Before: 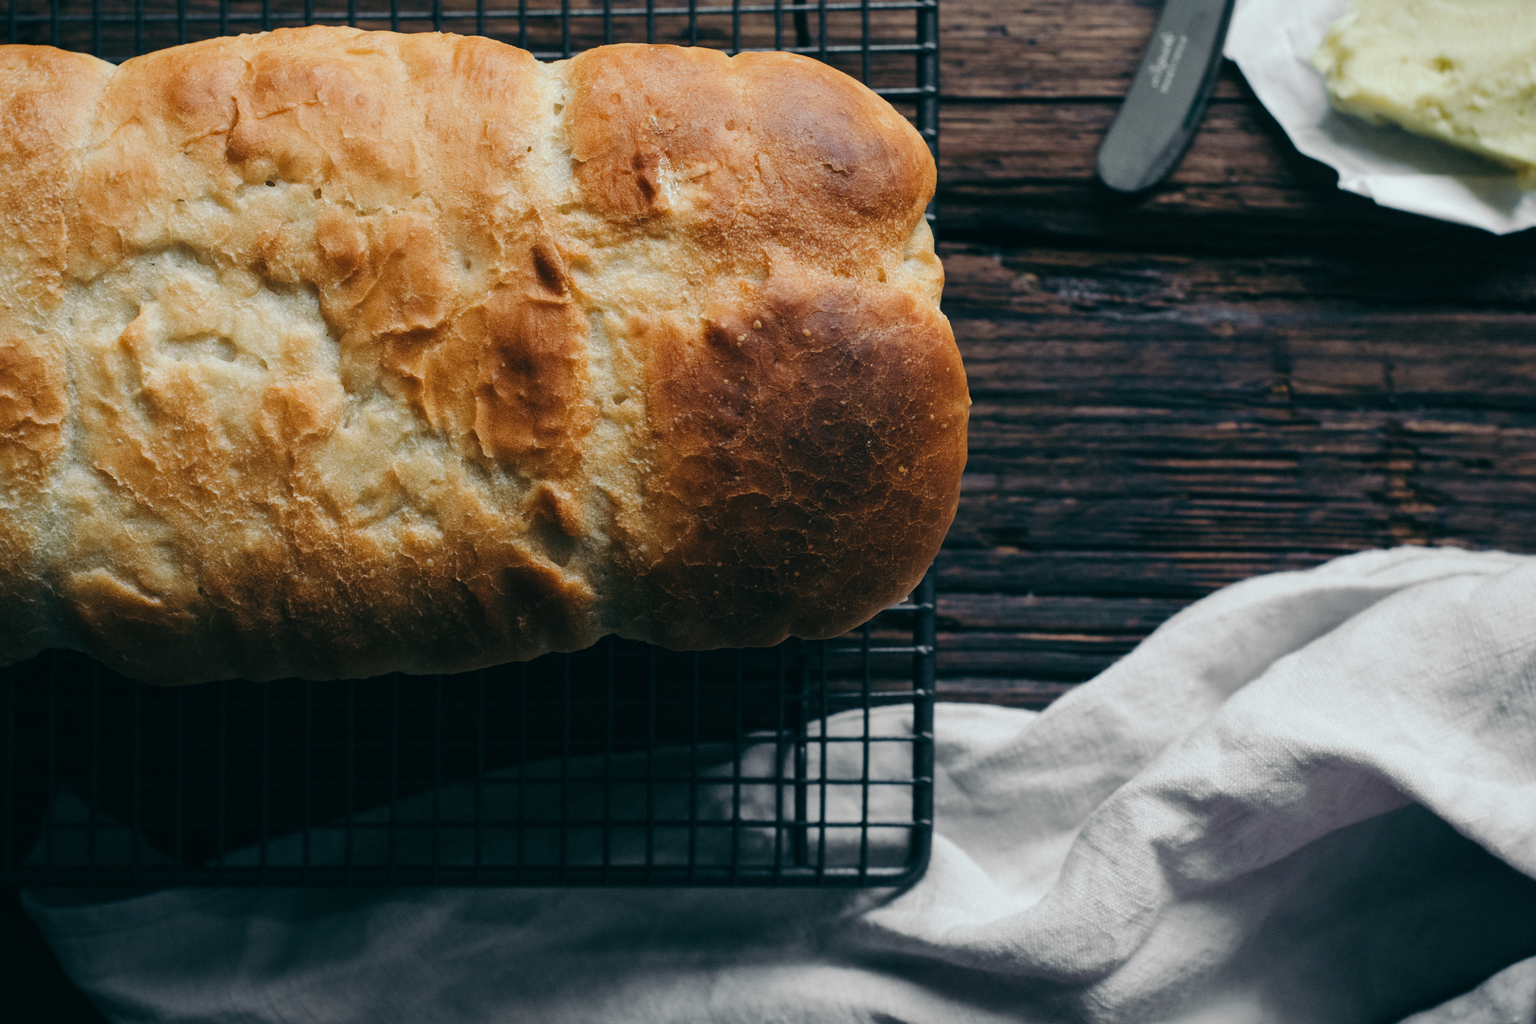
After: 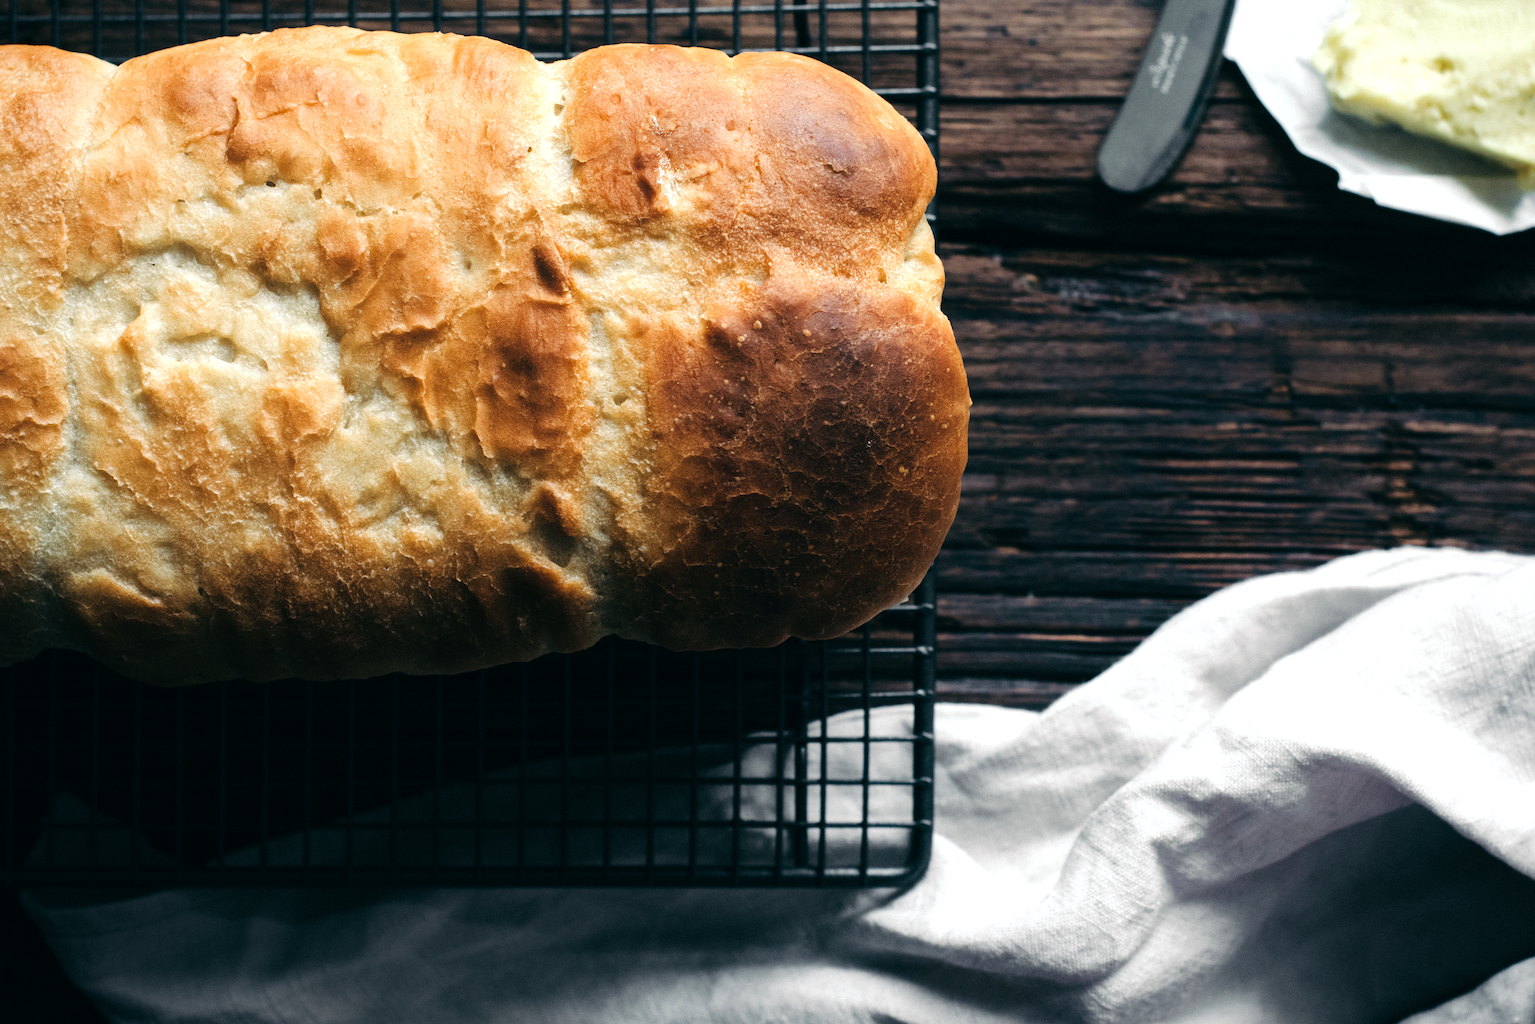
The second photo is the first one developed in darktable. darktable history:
tone equalizer: -8 EV -0.743 EV, -7 EV -0.74 EV, -6 EV -0.636 EV, -5 EV -0.423 EV, -3 EV 0.368 EV, -2 EV 0.6 EV, -1 EV 0.694 EV, +0 EV 0.772 EV, luminance estimator HSV value / RGB max
